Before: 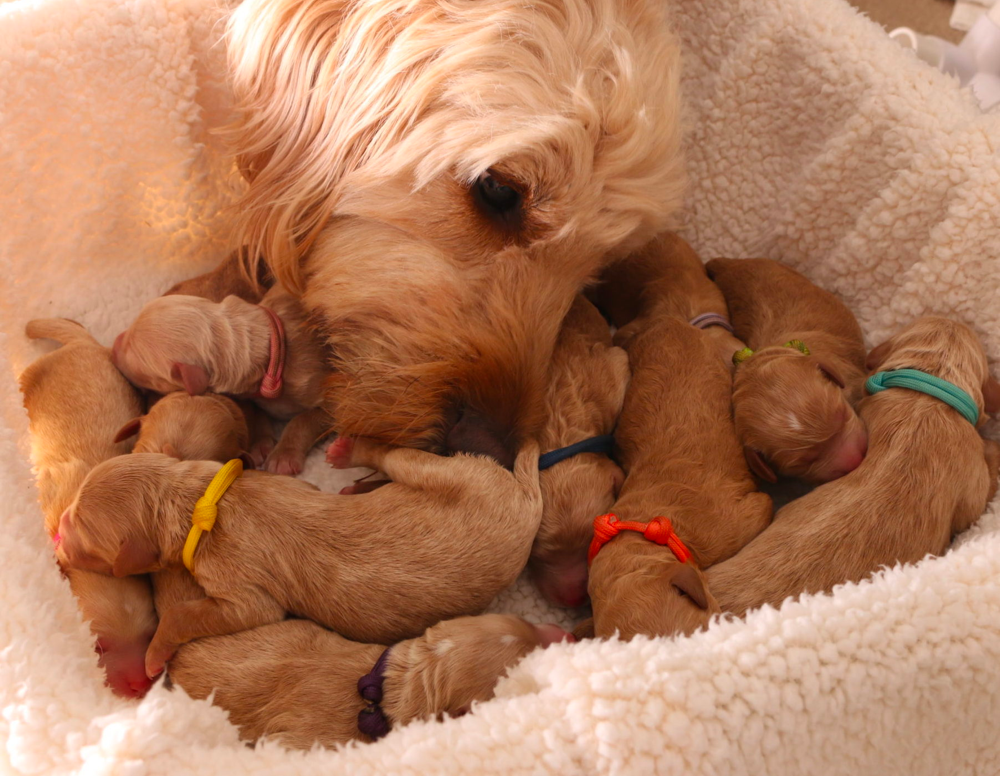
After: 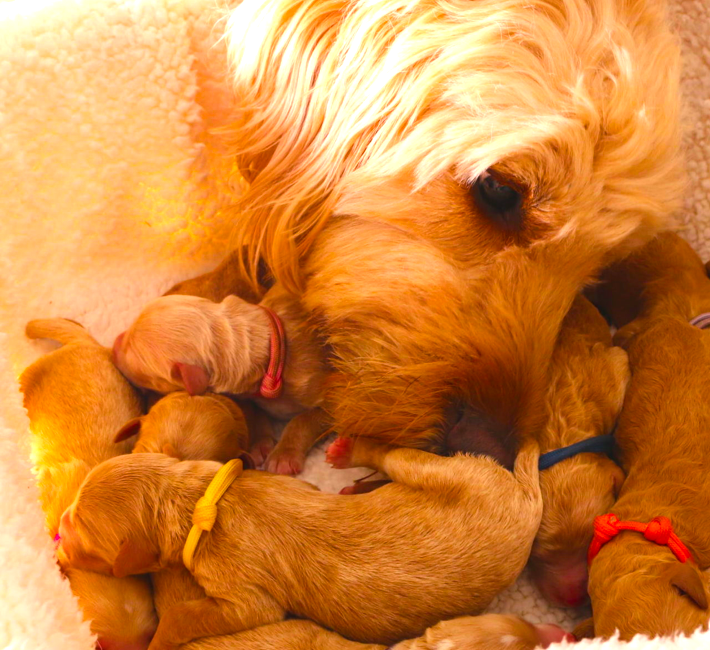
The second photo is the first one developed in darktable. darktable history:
exposure: black level correction -0.002, exposure 0.707 EV, compensate exposure bias true, compensate highlight preservation false
crop: right 28.929%, bottom 16.303%
color balance rgb: perceptual saturation grading › global saturation 25.197%, global vibrance 31.127%
tone equalizer: on, module defaults
